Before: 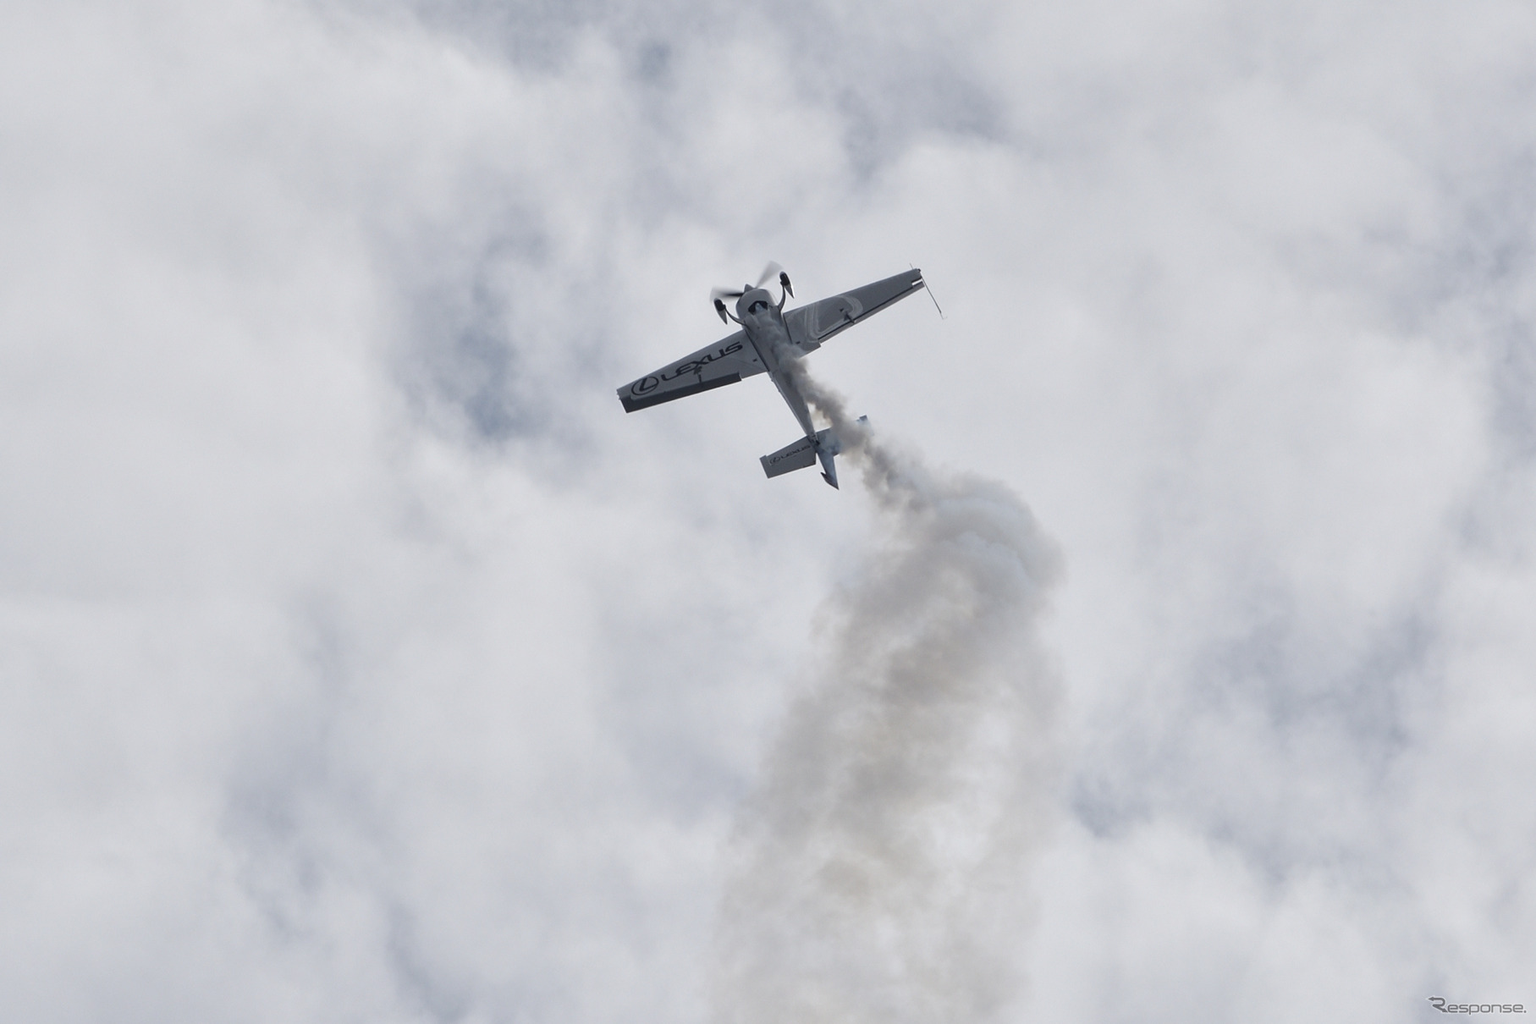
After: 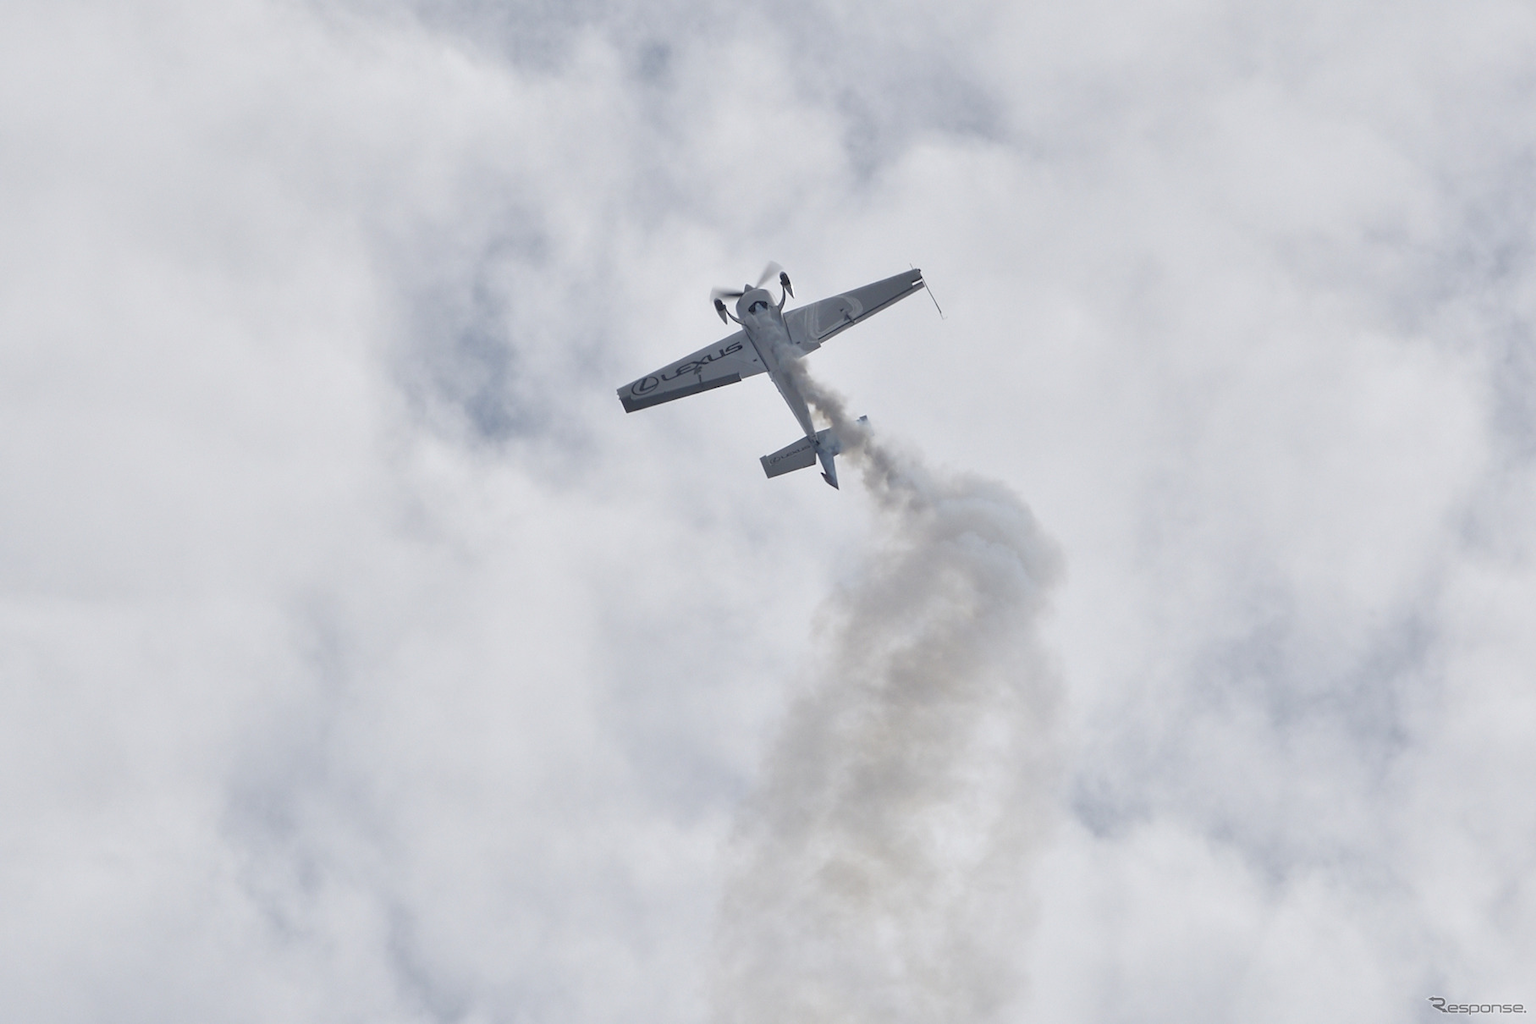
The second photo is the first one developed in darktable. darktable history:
tone equalizer: -7 EV 0.162 EV, -6 EV 0.639 EV, -5 EV 1.19 EV, -4 EV 1.31 EV, -3 EV 1.16 EV, -2 EV 0.6 EV, -1 EV 0.151 EV, mask exposure compensation -0.491 EV
